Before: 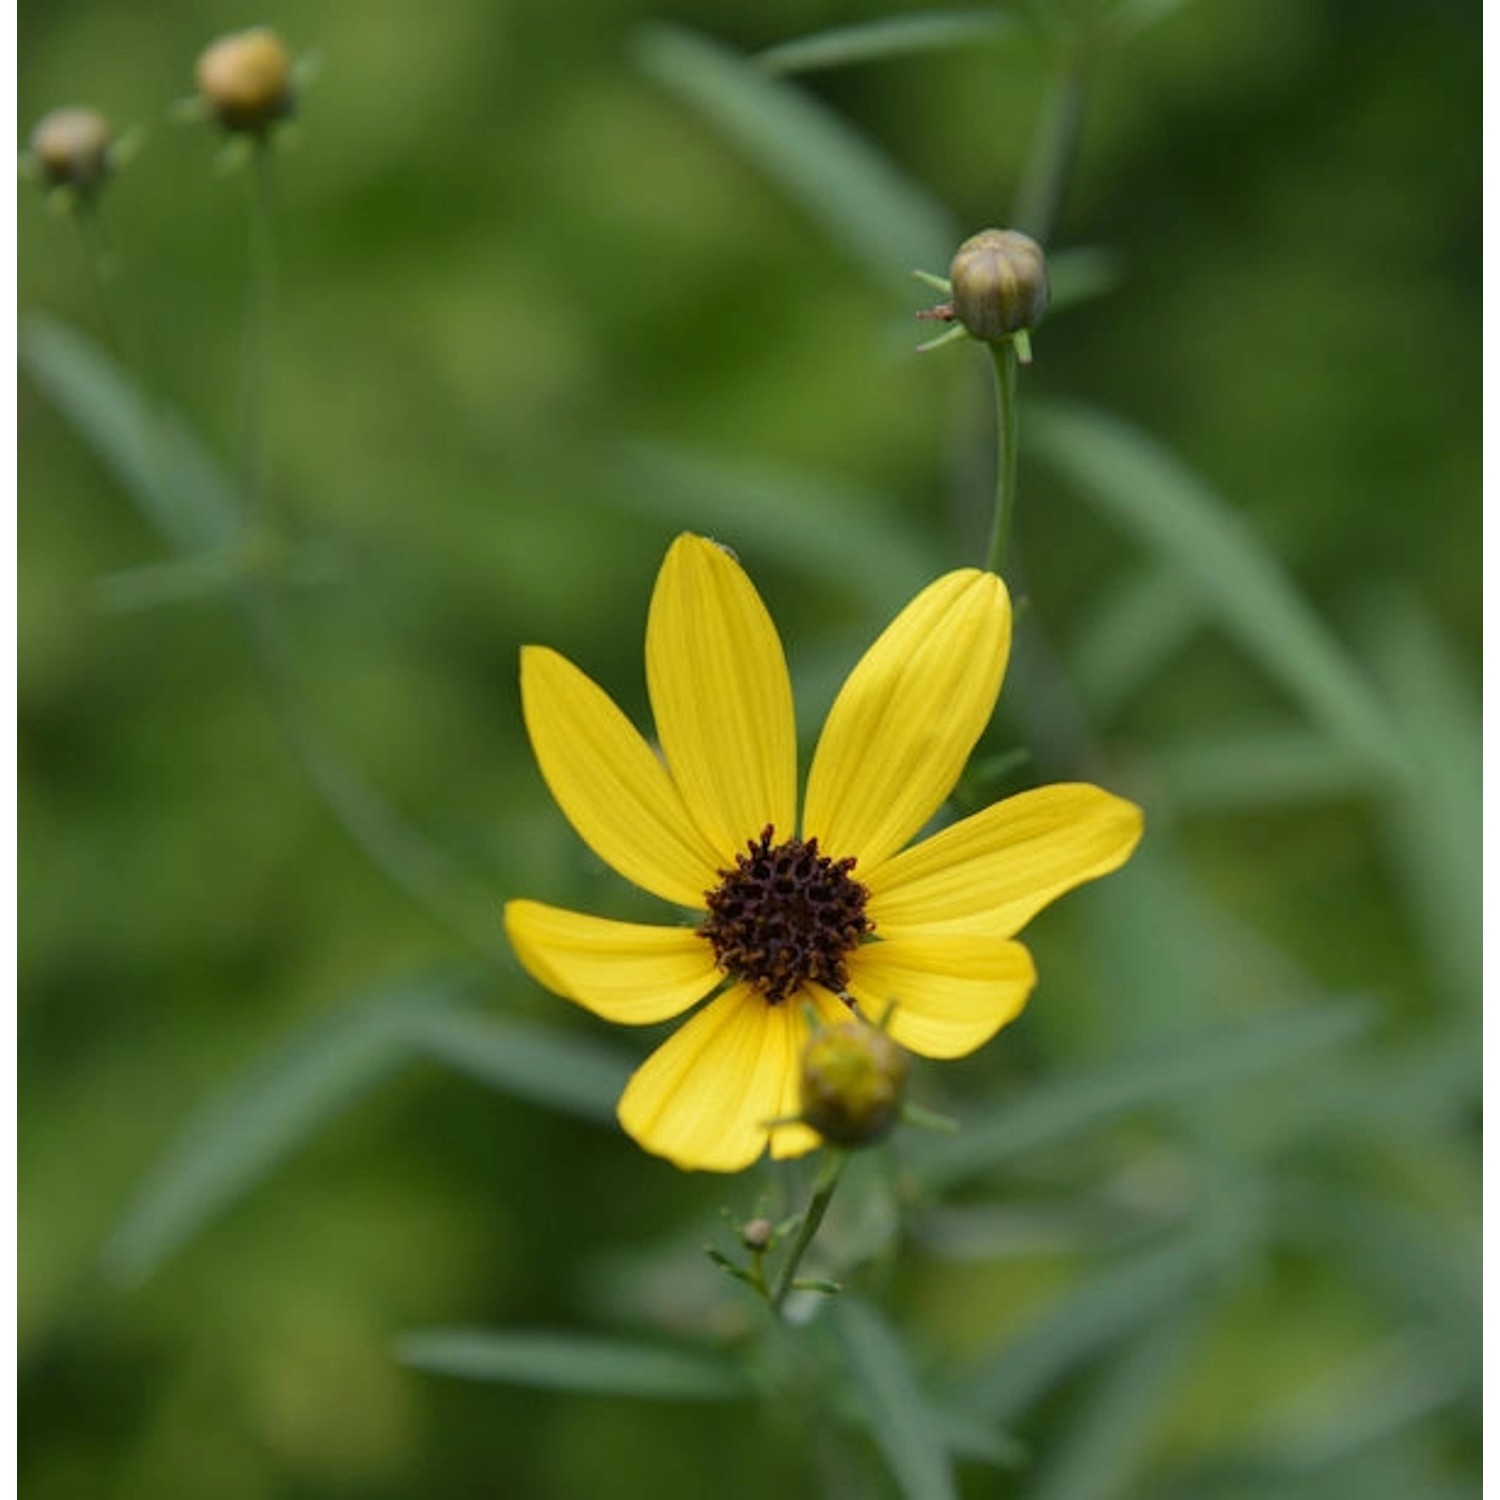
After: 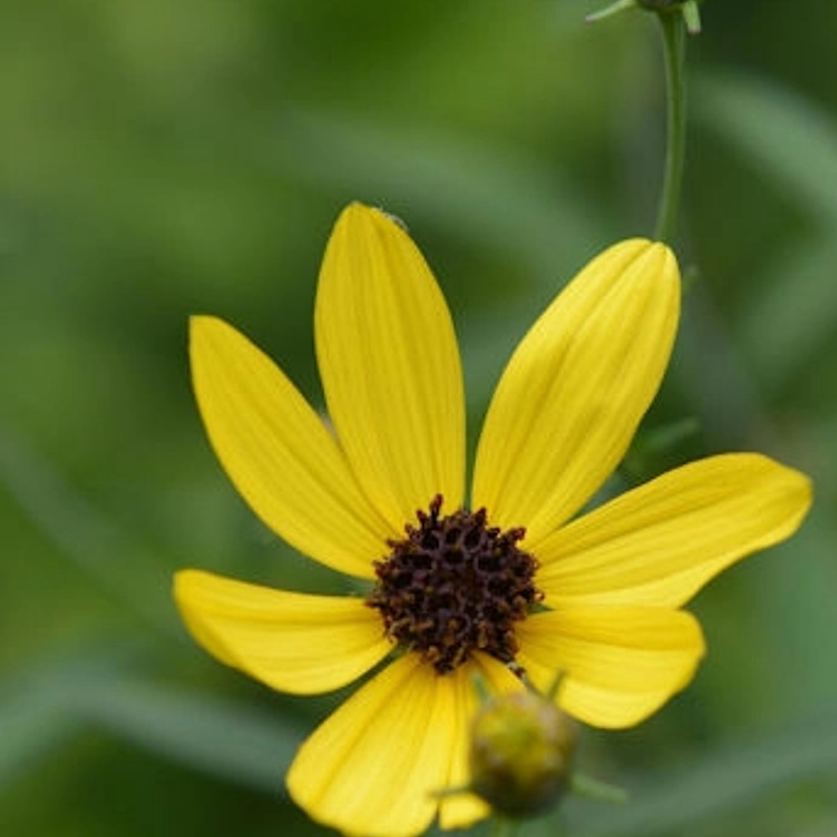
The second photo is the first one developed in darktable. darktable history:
crop and rotate: left 22.13%, top 22.054%, right 22.026%, bottom 22.102%
color balance rgb: global vibrance 10%
